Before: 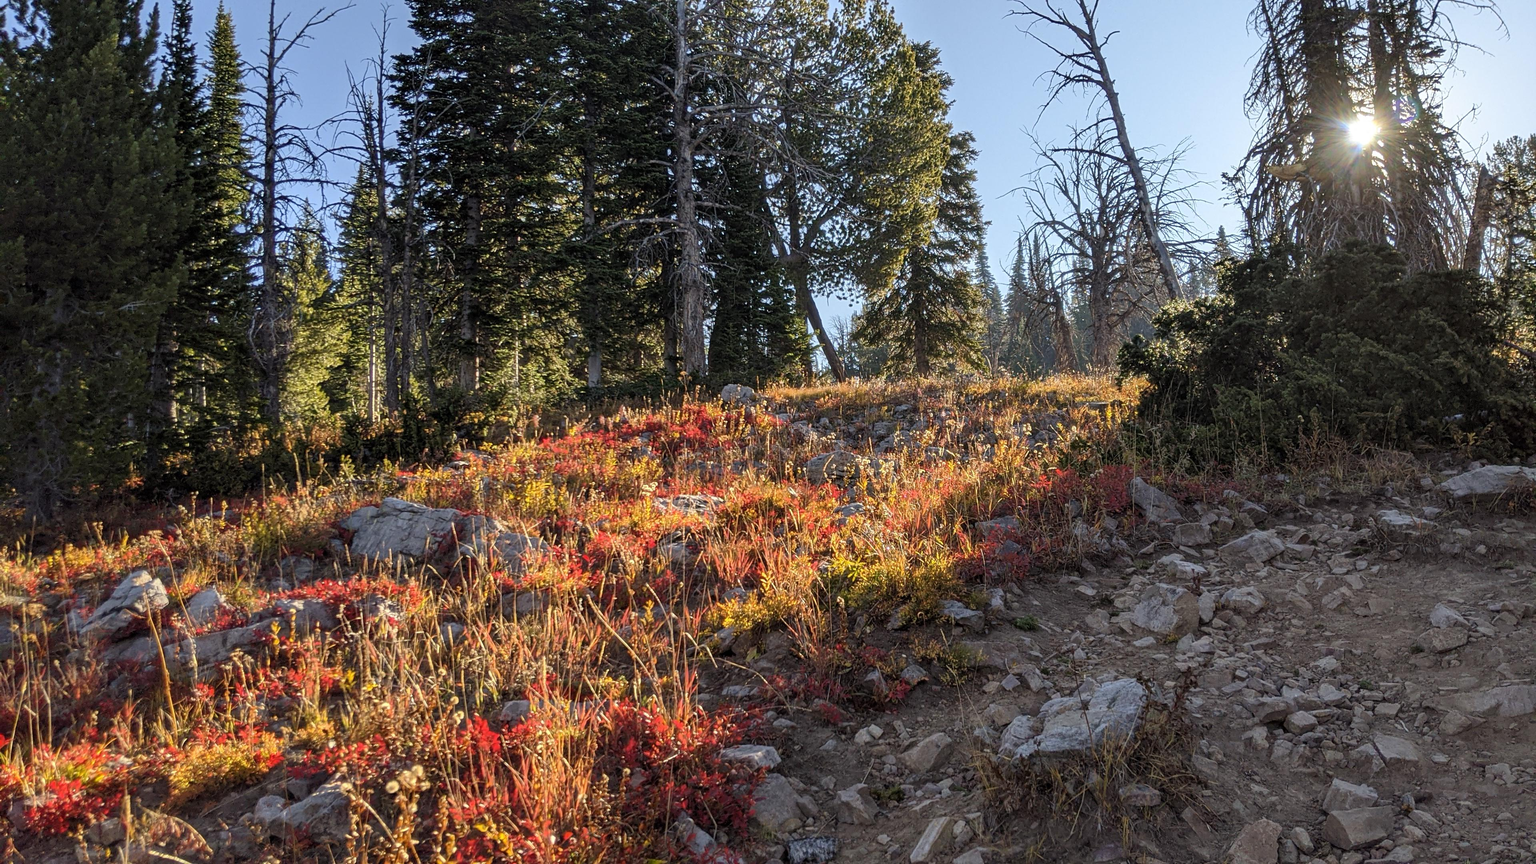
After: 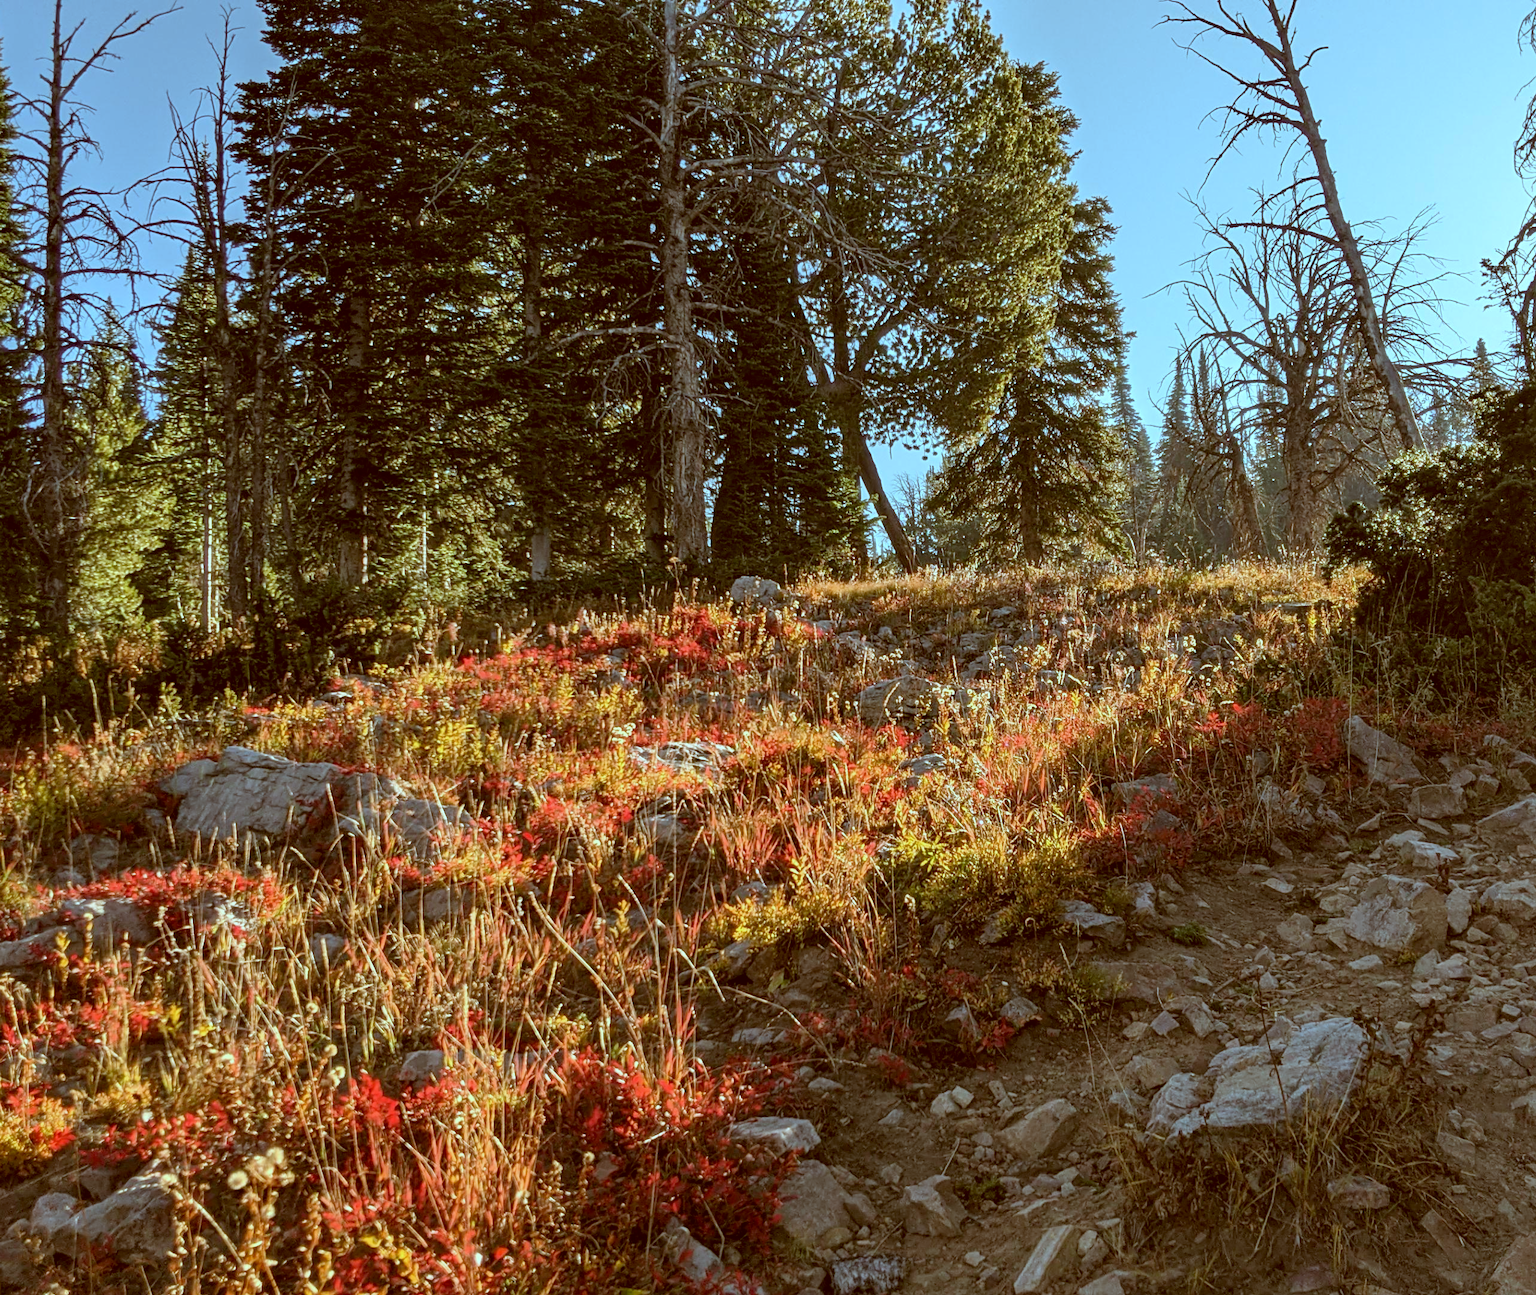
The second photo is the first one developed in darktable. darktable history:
color correction: highlights a* -14.18, highlights b* -15.96, shadows a* 10.64, shadows b* 29.94
crop and rotate: left 15.255%, right 18.039%
